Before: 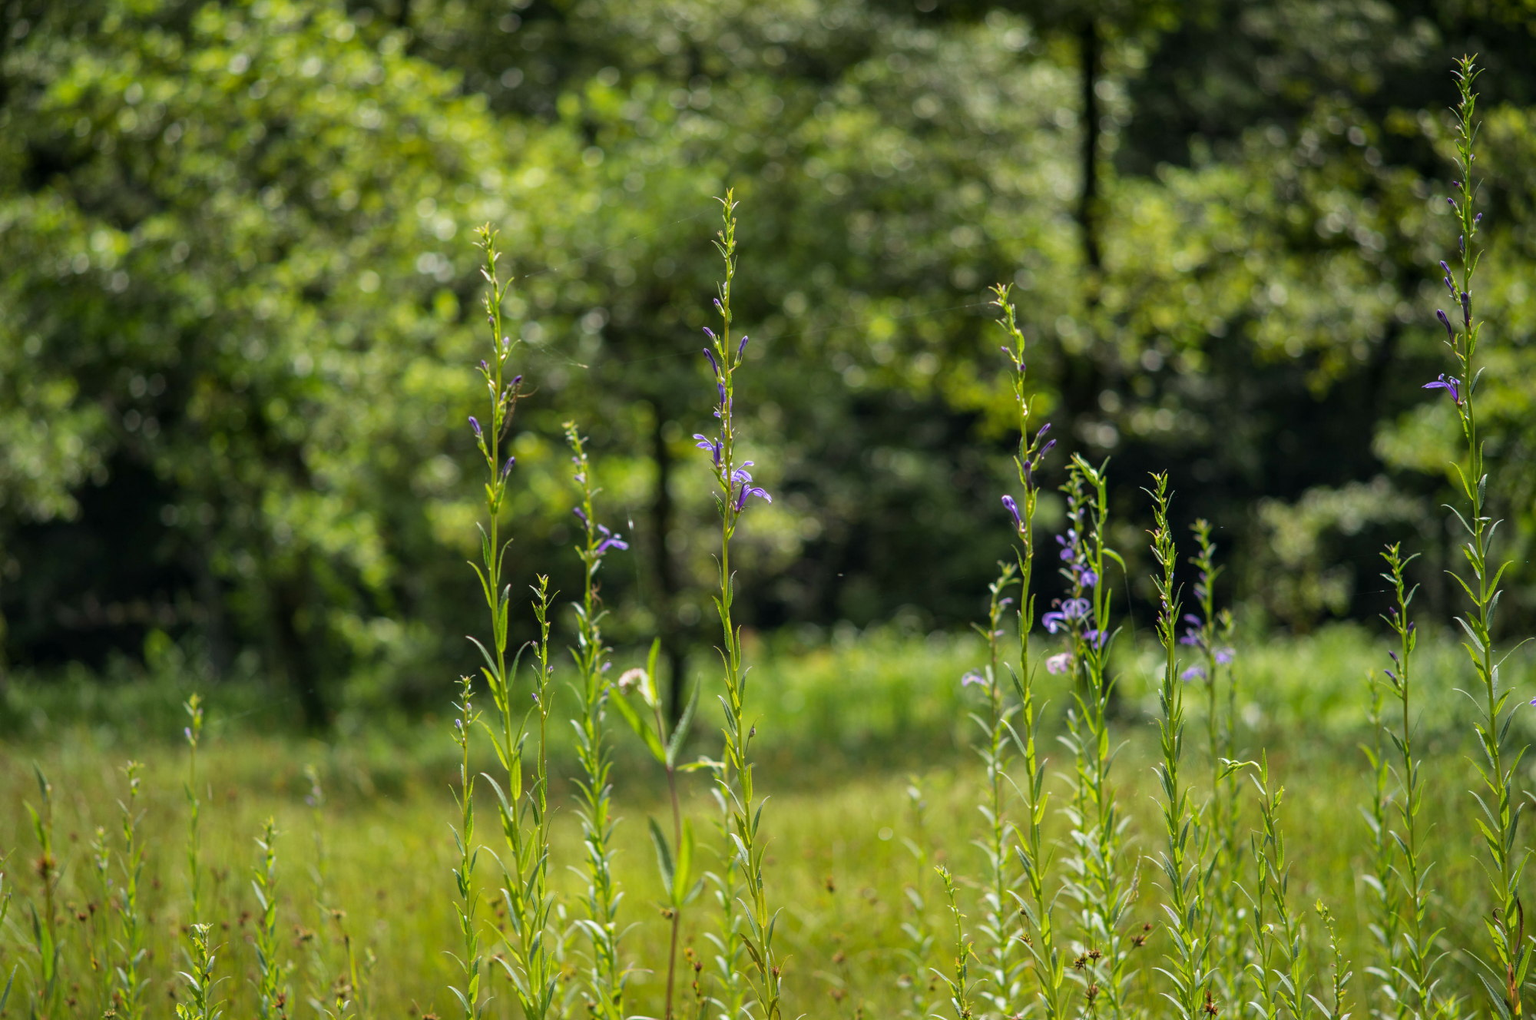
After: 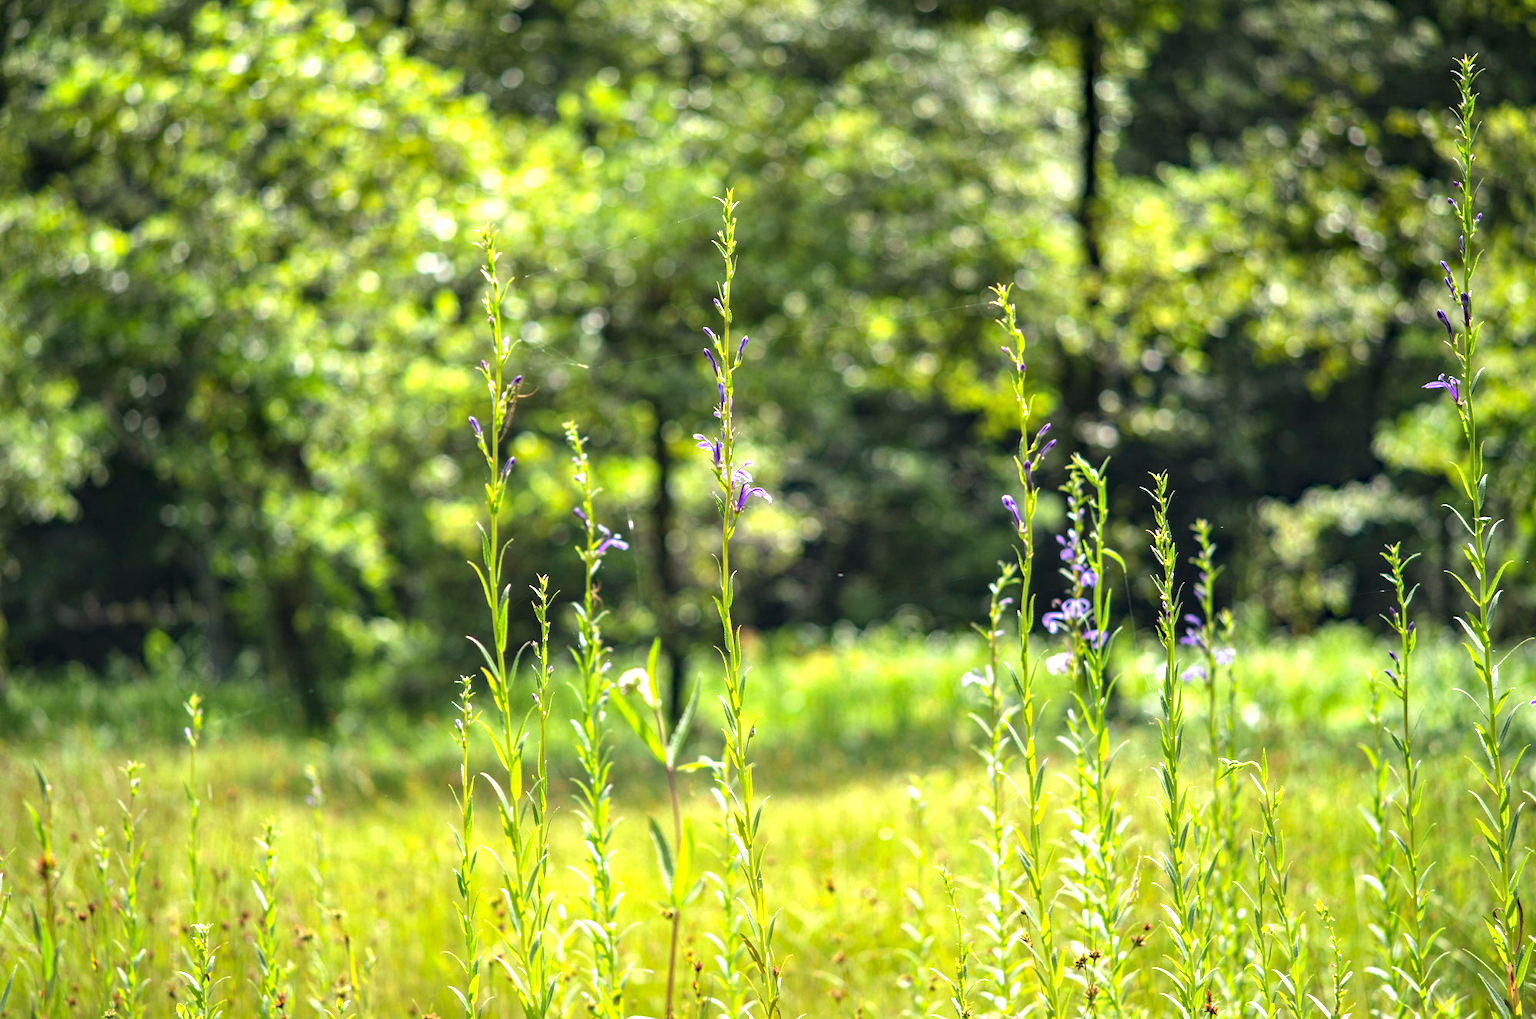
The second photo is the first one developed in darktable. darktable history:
haze removal: compatibility mode true, adaptive false
exposure: black level correction -0.001, exposure 1.343 EV, compensate highlight preservation false
